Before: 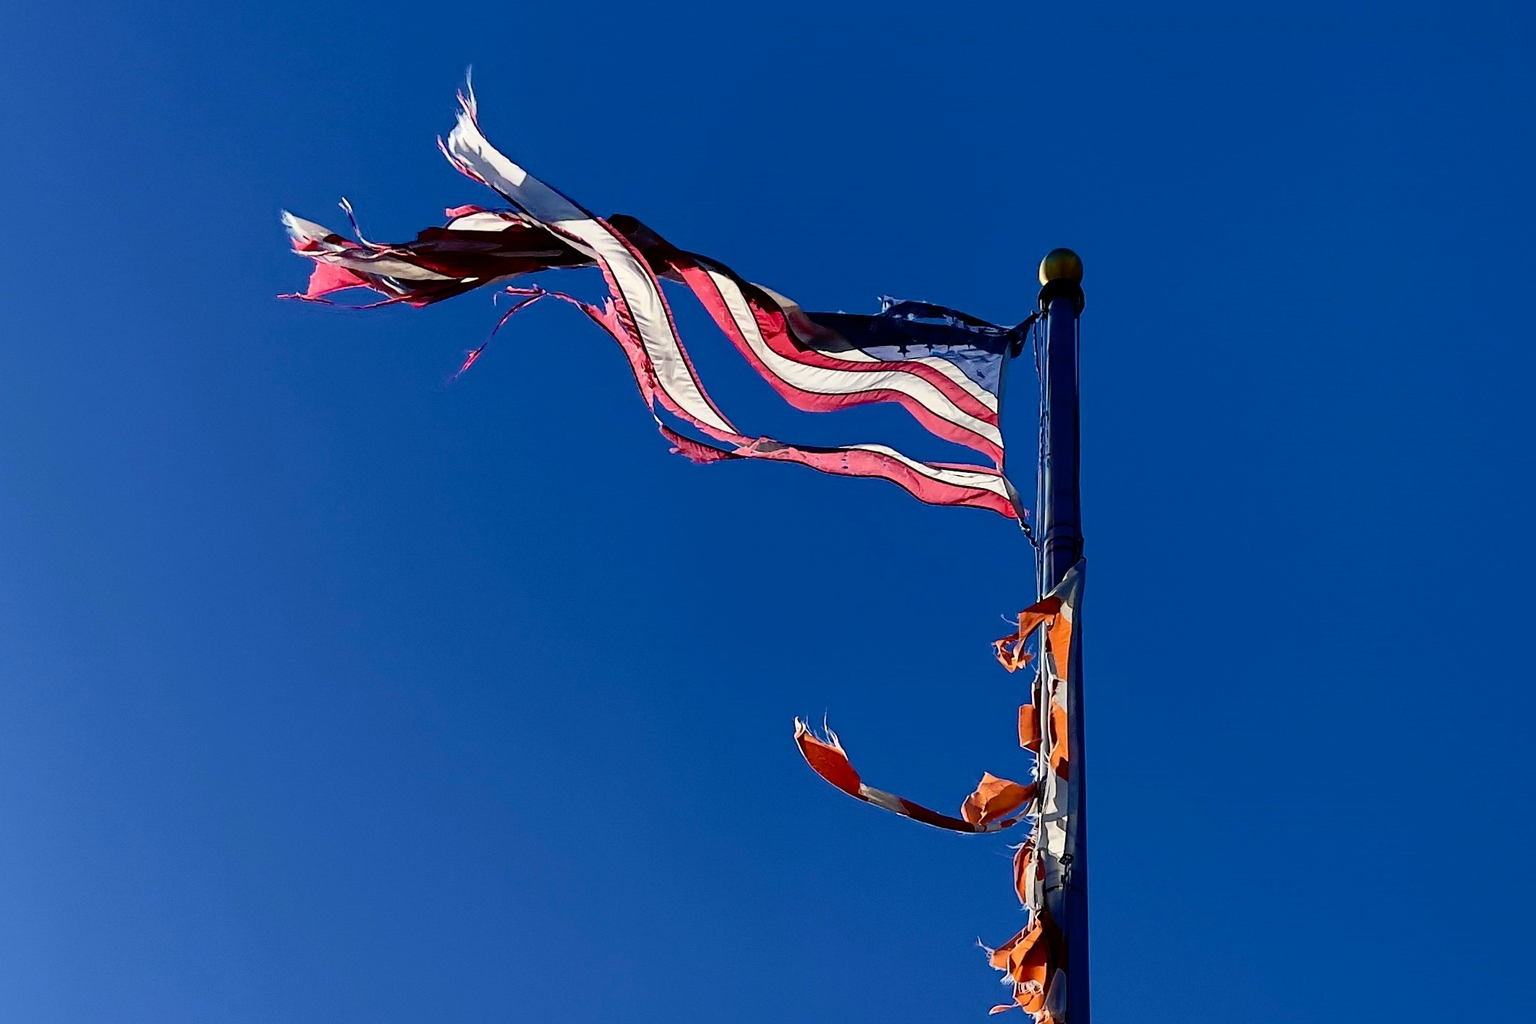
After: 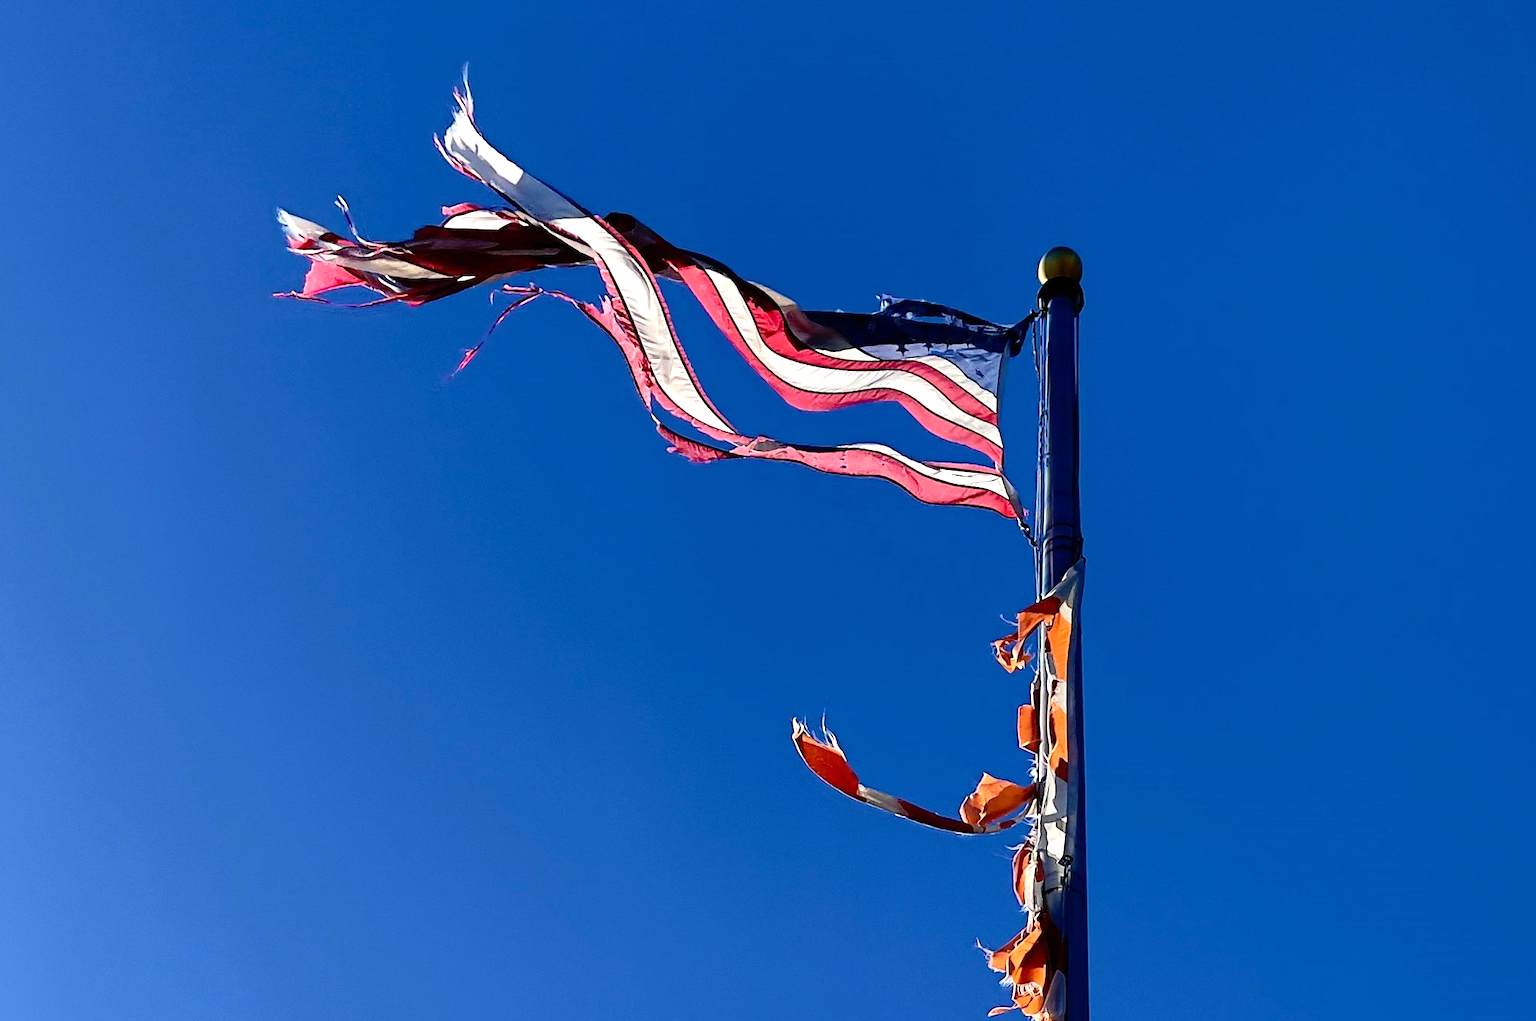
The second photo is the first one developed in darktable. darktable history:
crop and rotate: left 0.455%, top 0.317%, bottom 0.351%
exposure: exposure 0.494 EV, compensate highlight preservation false
